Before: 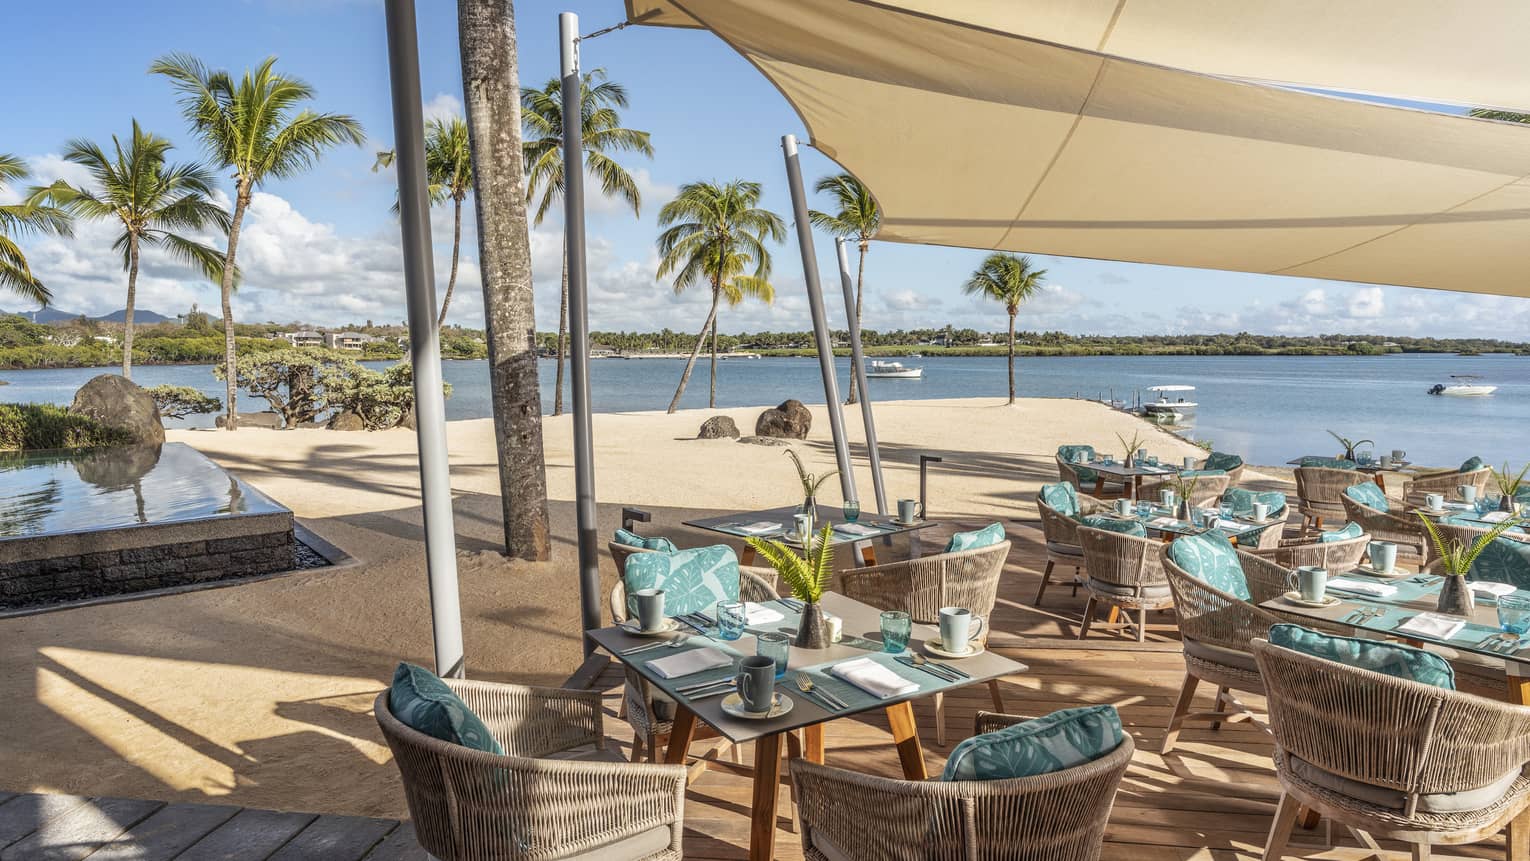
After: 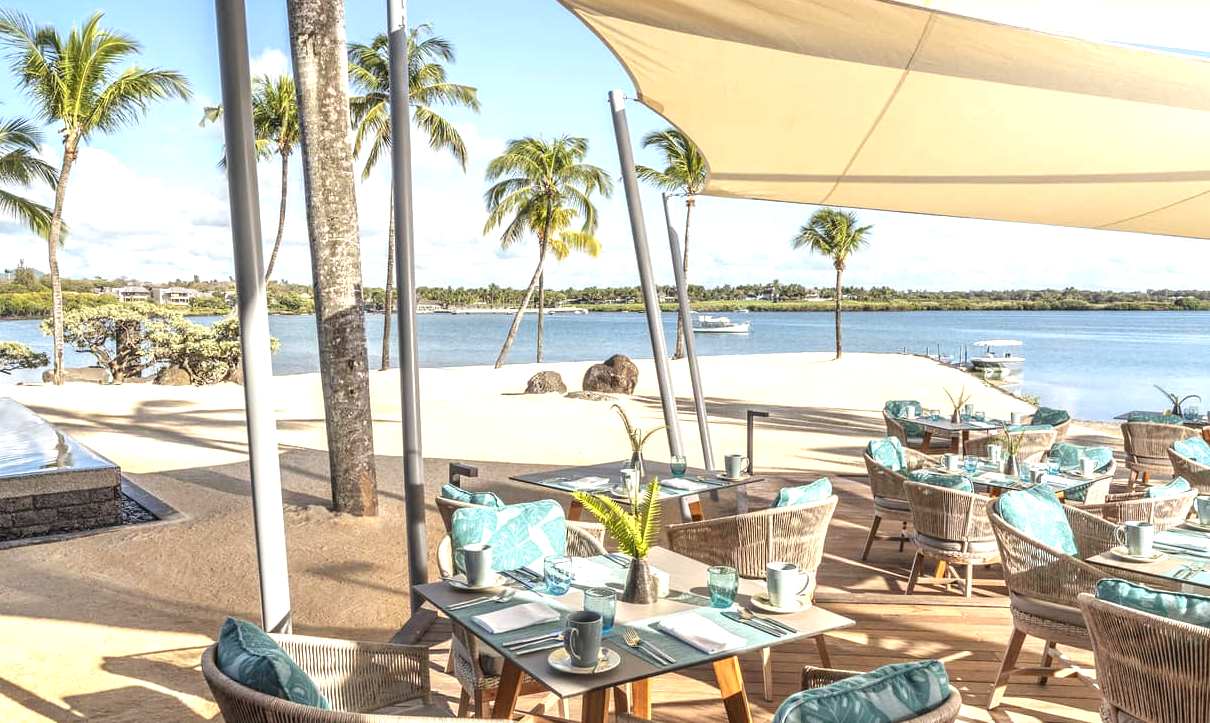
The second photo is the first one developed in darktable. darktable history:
crop: left 11.331%, top 5.318%, right 9.581%, bottom 10.602%
exposure: black level correction -0.001, exposure 0.908 EV, compensate exposure bias true, compensate highlight preservation false
